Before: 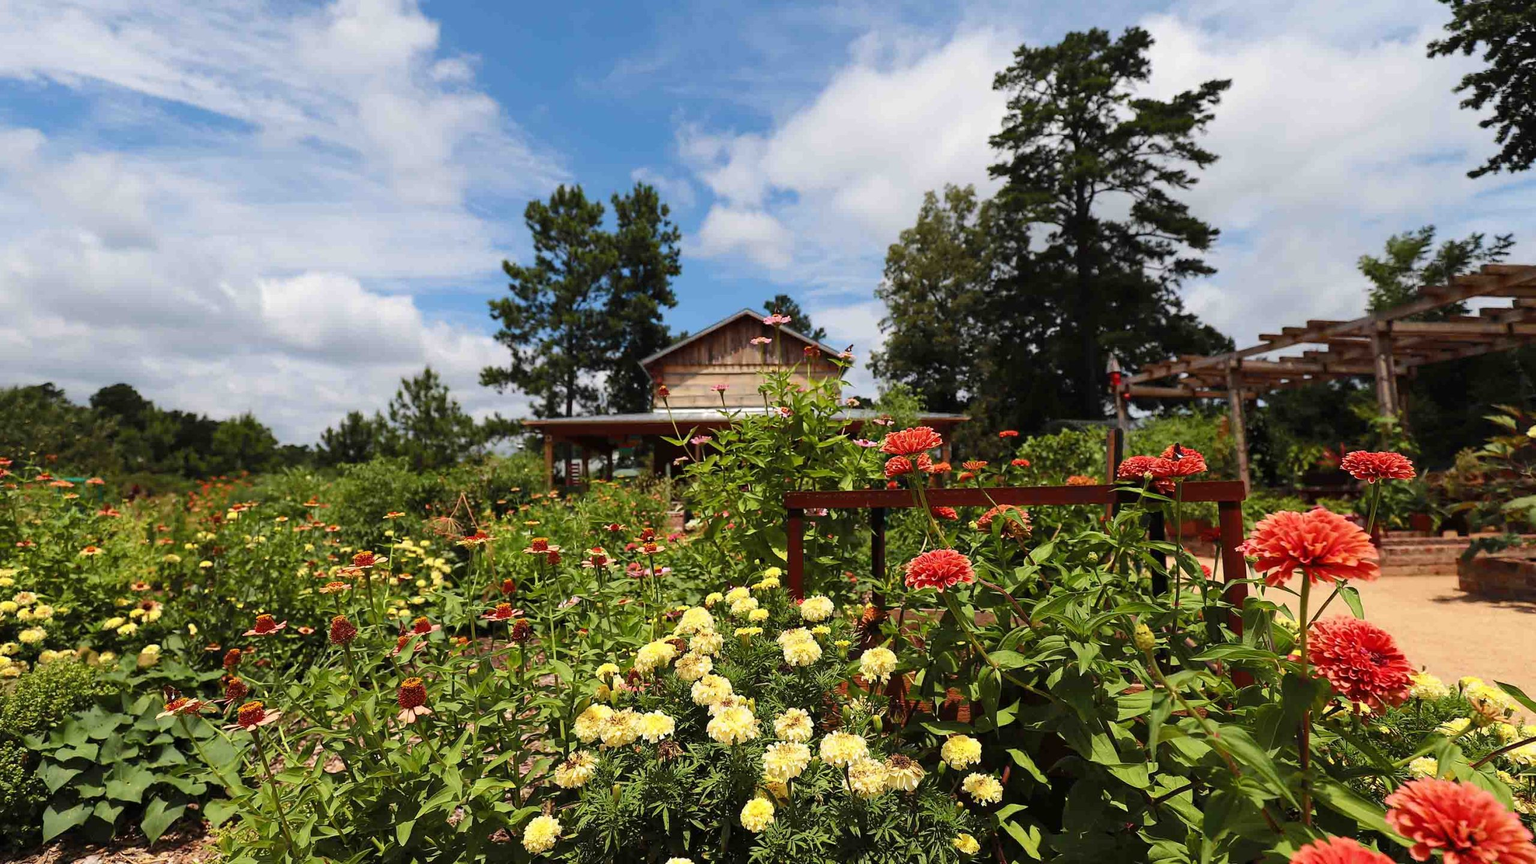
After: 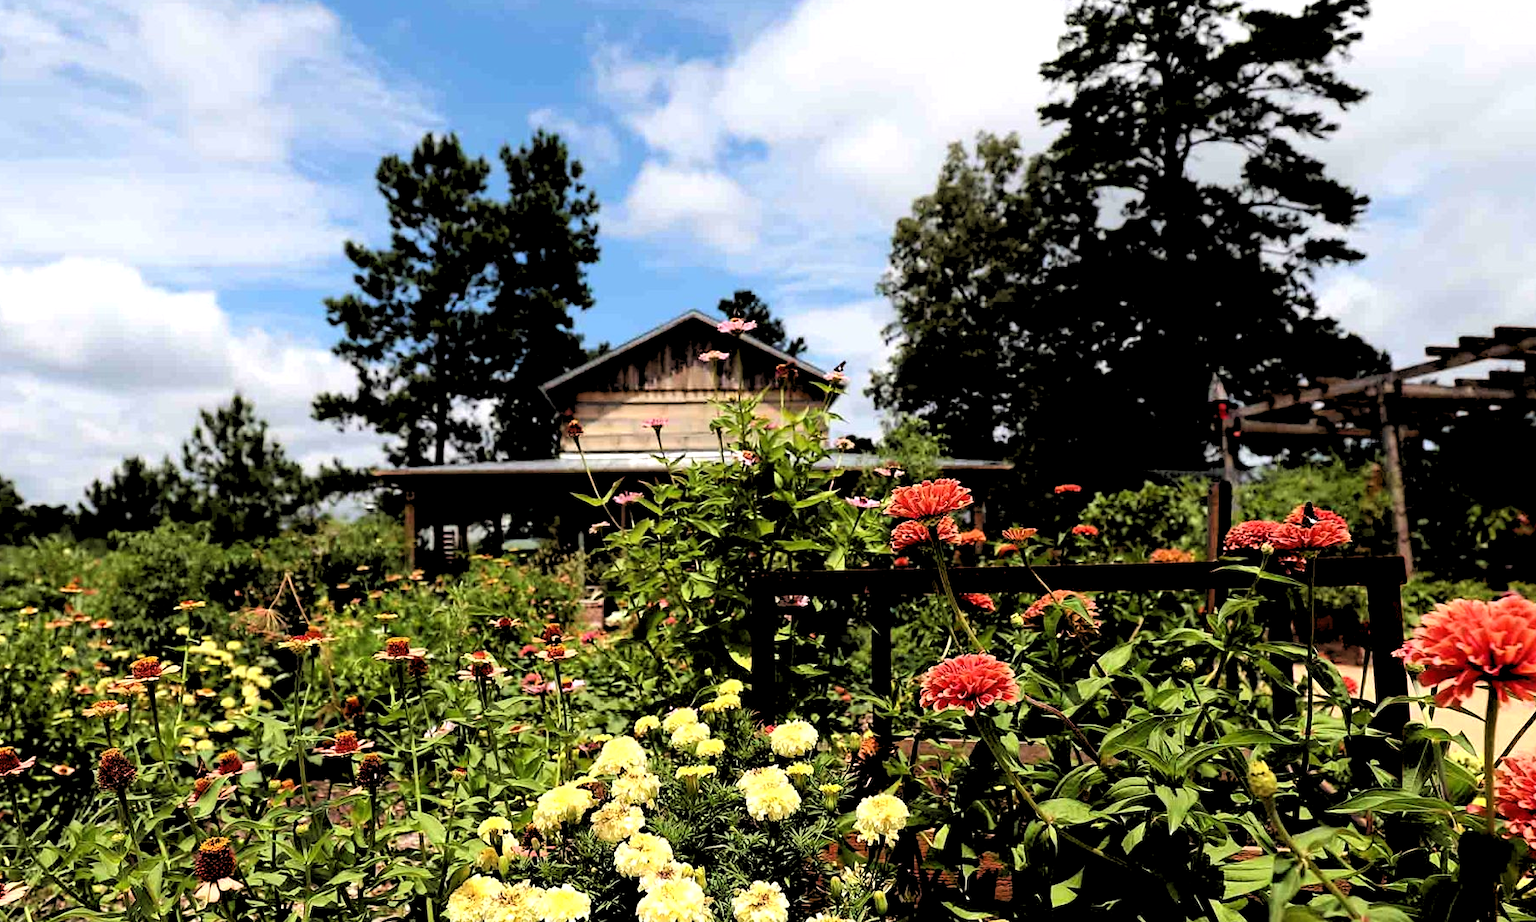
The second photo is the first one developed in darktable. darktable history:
crop and rotate: left 17.046%, top 10.659%, right 12.989%, bottom 14.553%
tone equalizer: -8 EV -0.417 EV, -7 EV -0.389 EV, -6 EV -0.333 EV, -5 EV -0.222 EV, -3 EV 0.222 EV, -2 EV 0.333 EV, -1 EV 0.389 EV, +0 EV 0.417 EV, edges refinement/feathering 500, mask exposure compensation -1.57 EV, preserve details no
rgb levels: levels [[0.029, 0.461, 0.922], [0, 0.5, 1], [0, 0.5, 1]]
